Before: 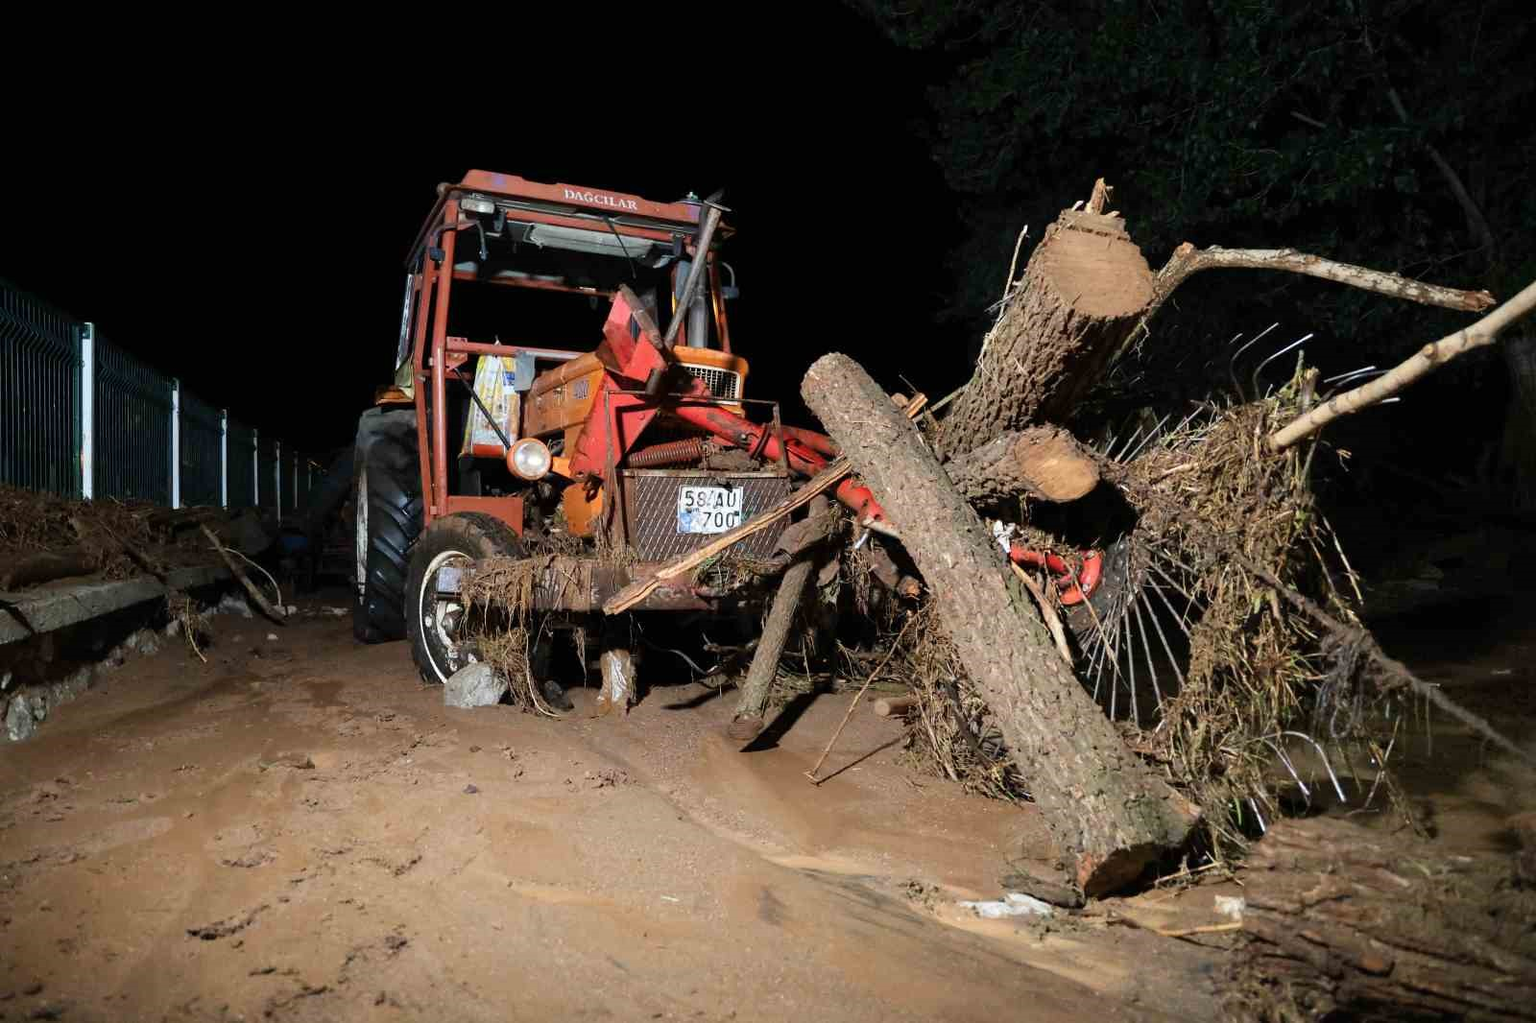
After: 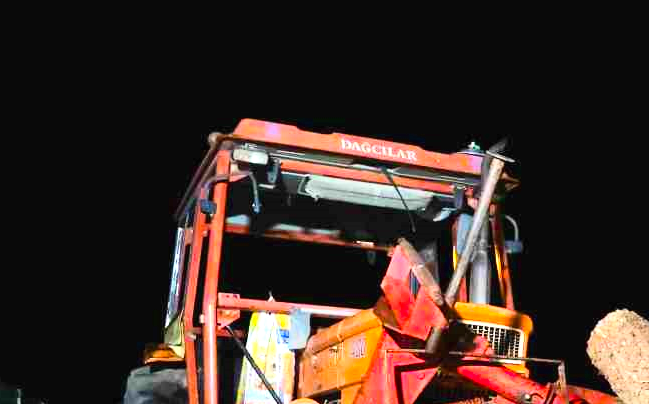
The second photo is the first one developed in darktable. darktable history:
contrast brightness saturation: contrast 0.2, brightness 0.15, saturation 0.14
color balance rgb: perceptual saturation grading › global saturation 25%, global vibrance 20%
exposure: black level correction 0, exposure 0.9 EV, compensate exposure bias true, compensate highlight preservation false
crop: left 15.452%, top 5.459%, right 43.956%, bottom 56.62%
